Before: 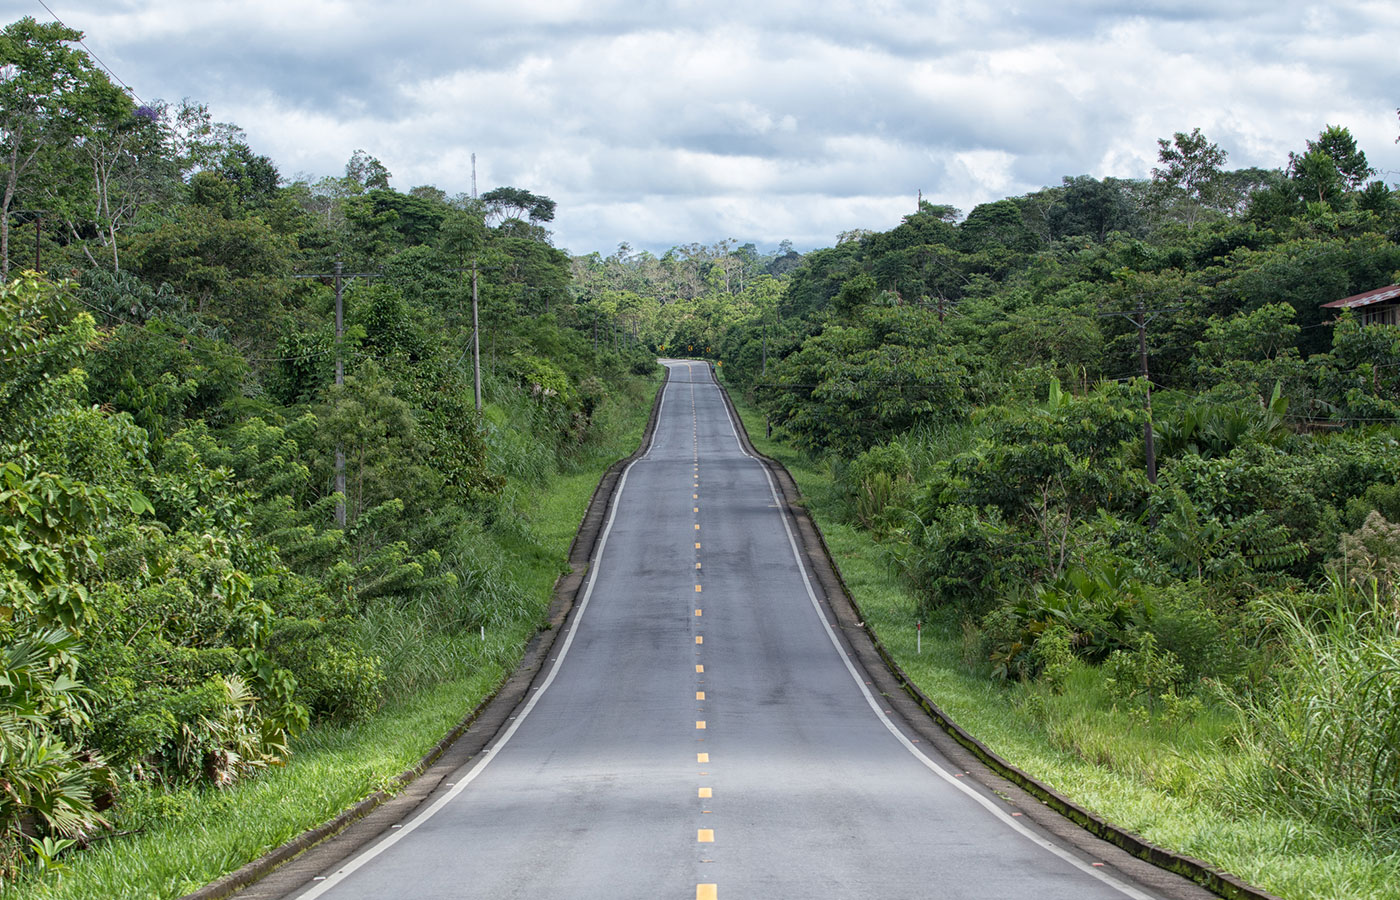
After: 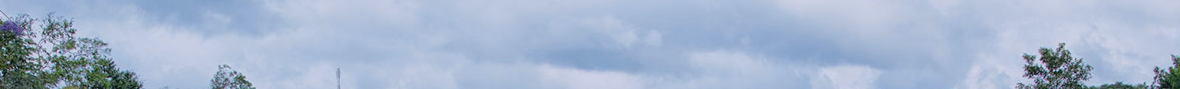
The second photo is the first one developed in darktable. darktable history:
contrast brightness saturation: contrast -0.1, brightness 0.05, saturation 0.08
exposure: black level correction 0.011, exposure -0.478 EV, compensate highlight preservation false
white balance: emerald 1
crop and rotate: left 9.644%, top 9.491%, right 6.021%, bottom 80.509%
color calibration: illuminant as shot in camera, x 0.358, y 0.373, temperature 4628.91 K
